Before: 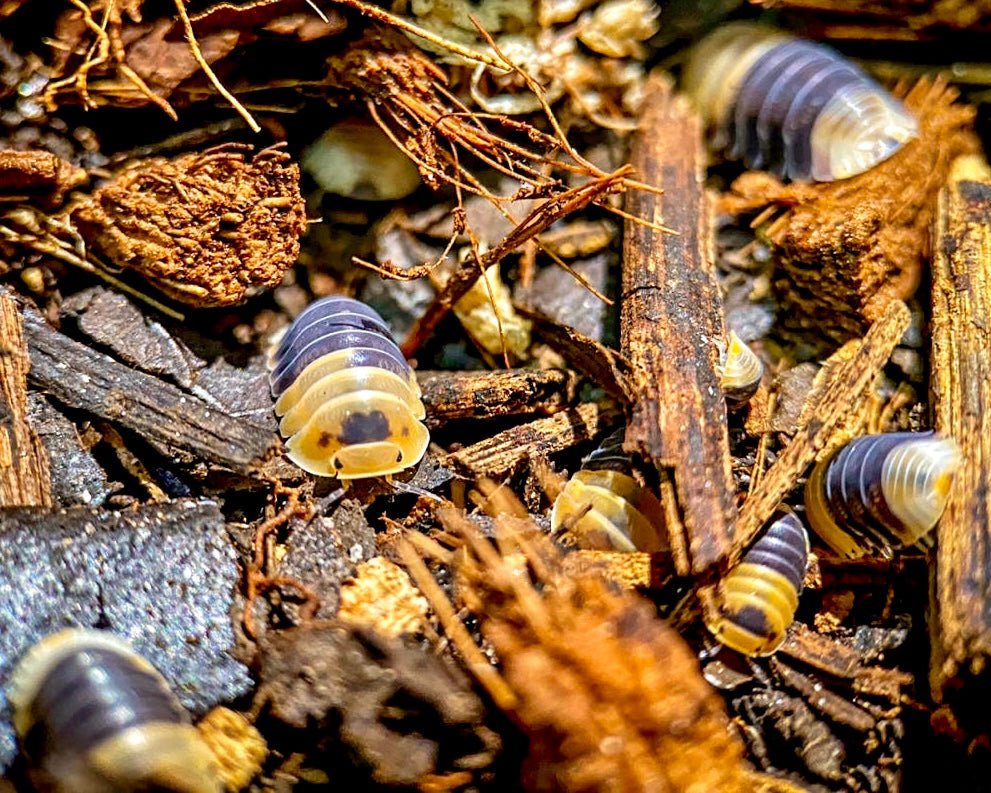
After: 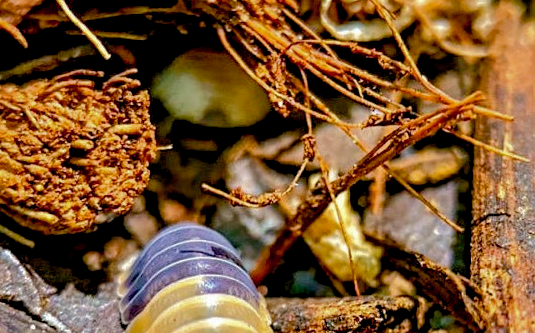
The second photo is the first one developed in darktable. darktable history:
shadows and highlights: shadows 39.76, highlights -60.06, highlights color adjustment 32.19%
crop: left 15.154%, top 9.322%, right 30.854%, bottom 48.606%
color balance rgb: global offset › luminance -0.405%, perceptual saturation grading › global saturation 15.38%, perceptual saturation grading › highlights -19.201%, perceptual saturation grading › shadows 20.4%, global vibrance 15.046%
